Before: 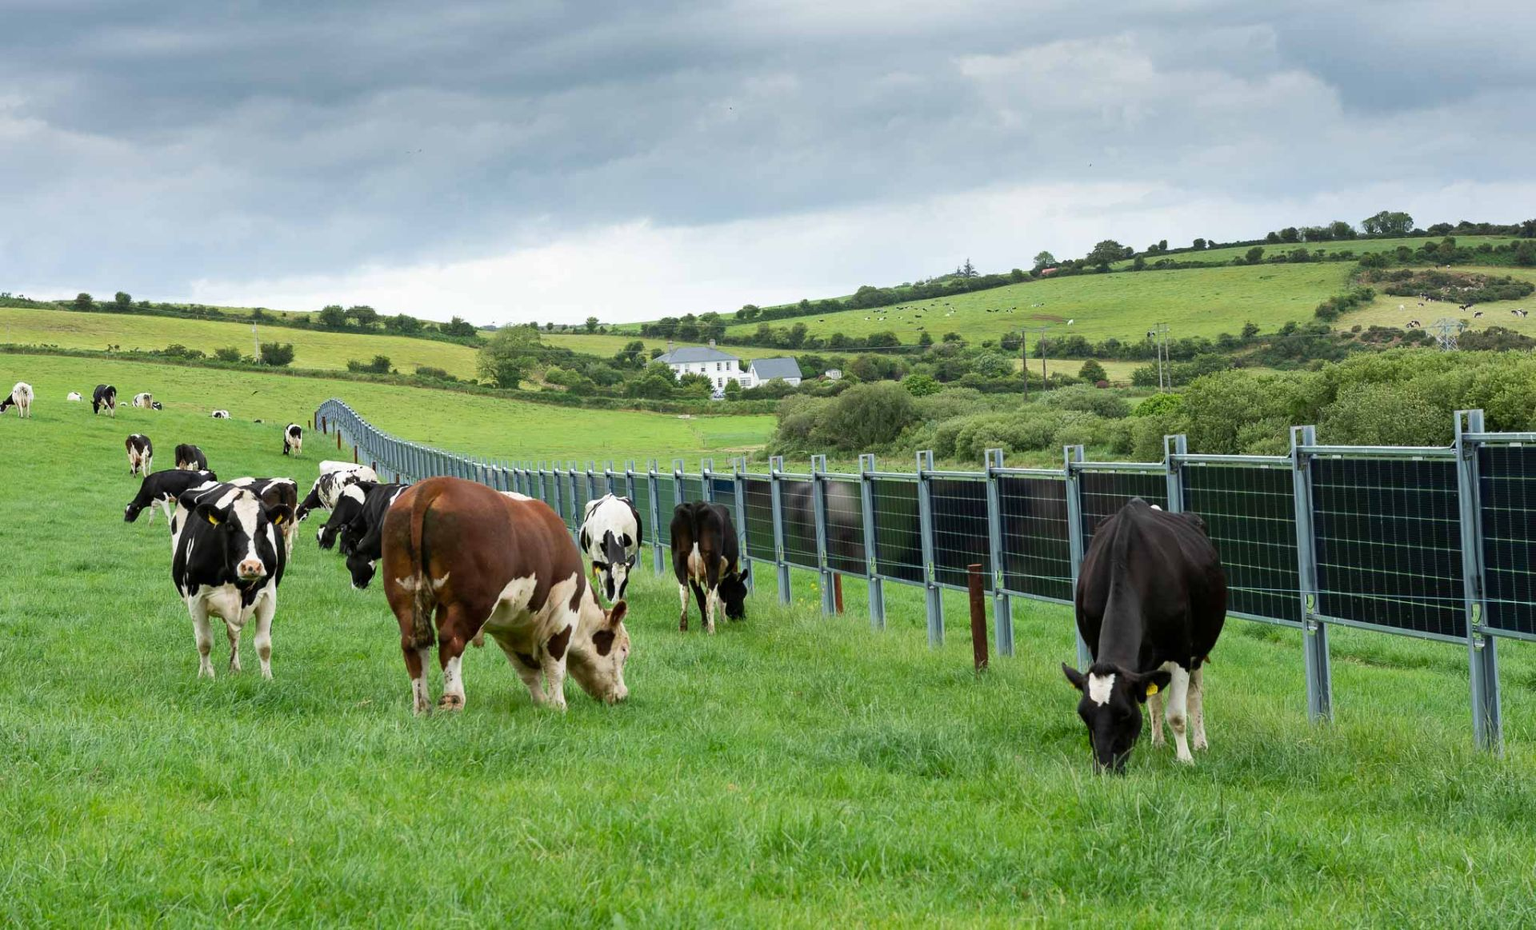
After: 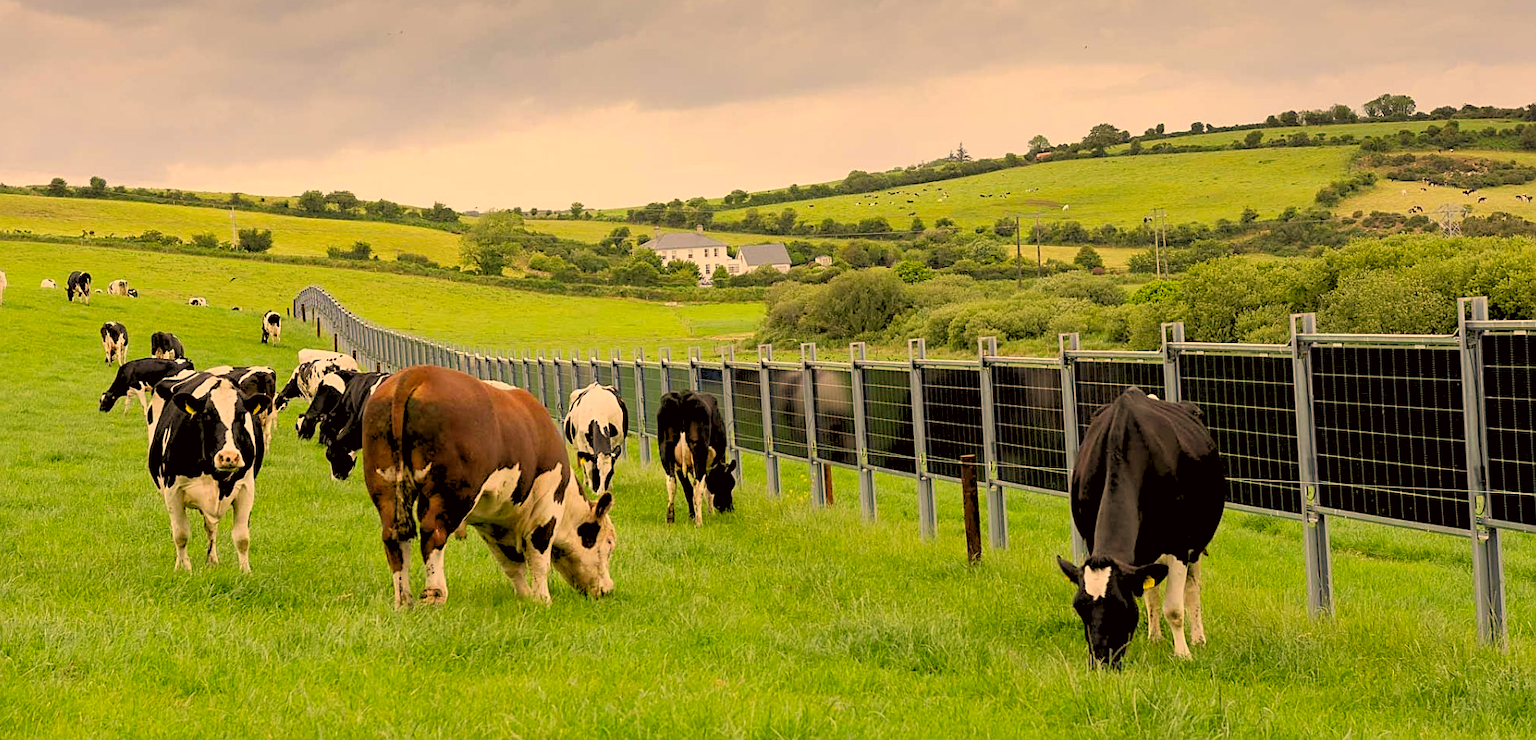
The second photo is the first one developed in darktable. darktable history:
rgb levels: preserve colors sum RGB, levels [[0.038, 0.433, 0.934], [0, 0.5, 1], [0, 0.5, 1]]
crop and rotate: left 1.814%, top 12.818%, right 0.25%, bottom 9.225%
sharpen: on, module defaults
color correction: highlights a* 17.94, highlights b* 35.39, shadows a* 1.48, shadows b* 6.42, saturation 1.01
